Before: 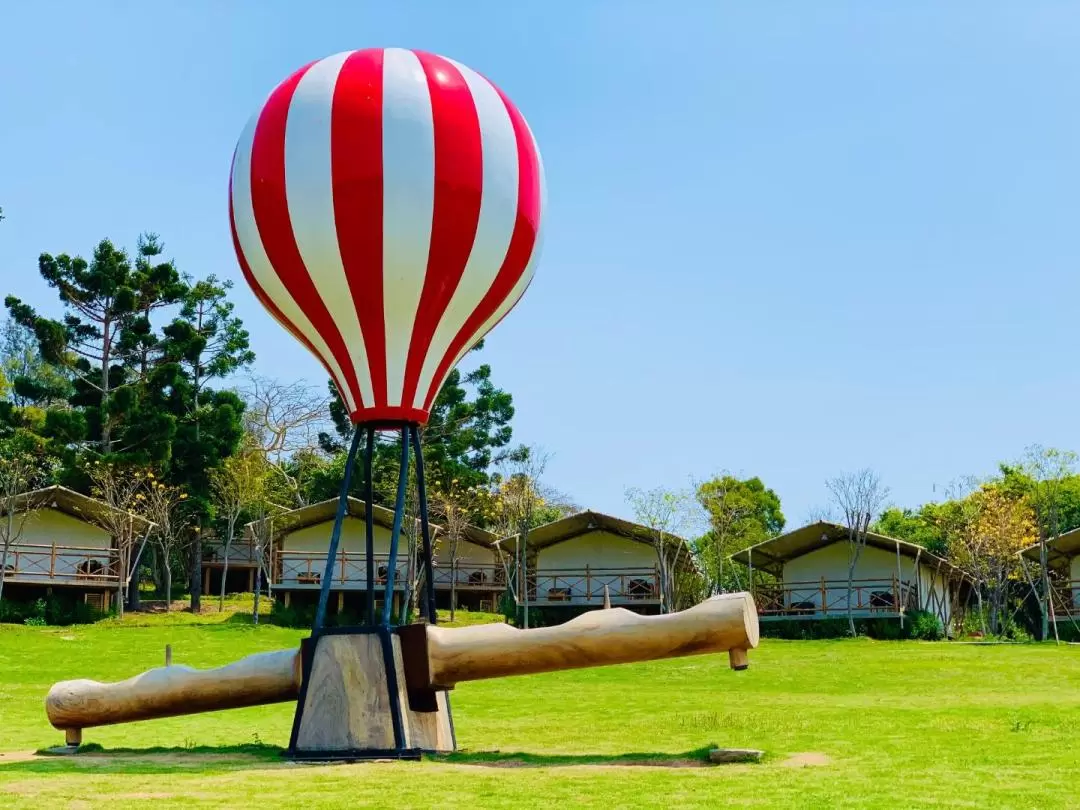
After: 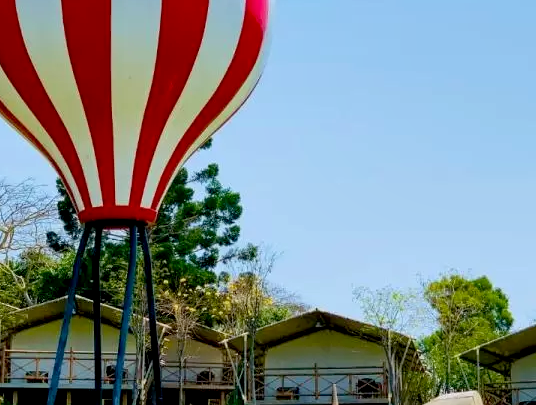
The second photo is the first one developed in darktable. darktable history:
exposure: black level correction 0.01, exposure 0.016 EV, compensate highlight preservation false
shadows and highlights: shadows 31.79, highlights -32.92, soften with gaussian
crop: left 25.228%, top 24.933%, right 25.057%, bottom 25.029%
